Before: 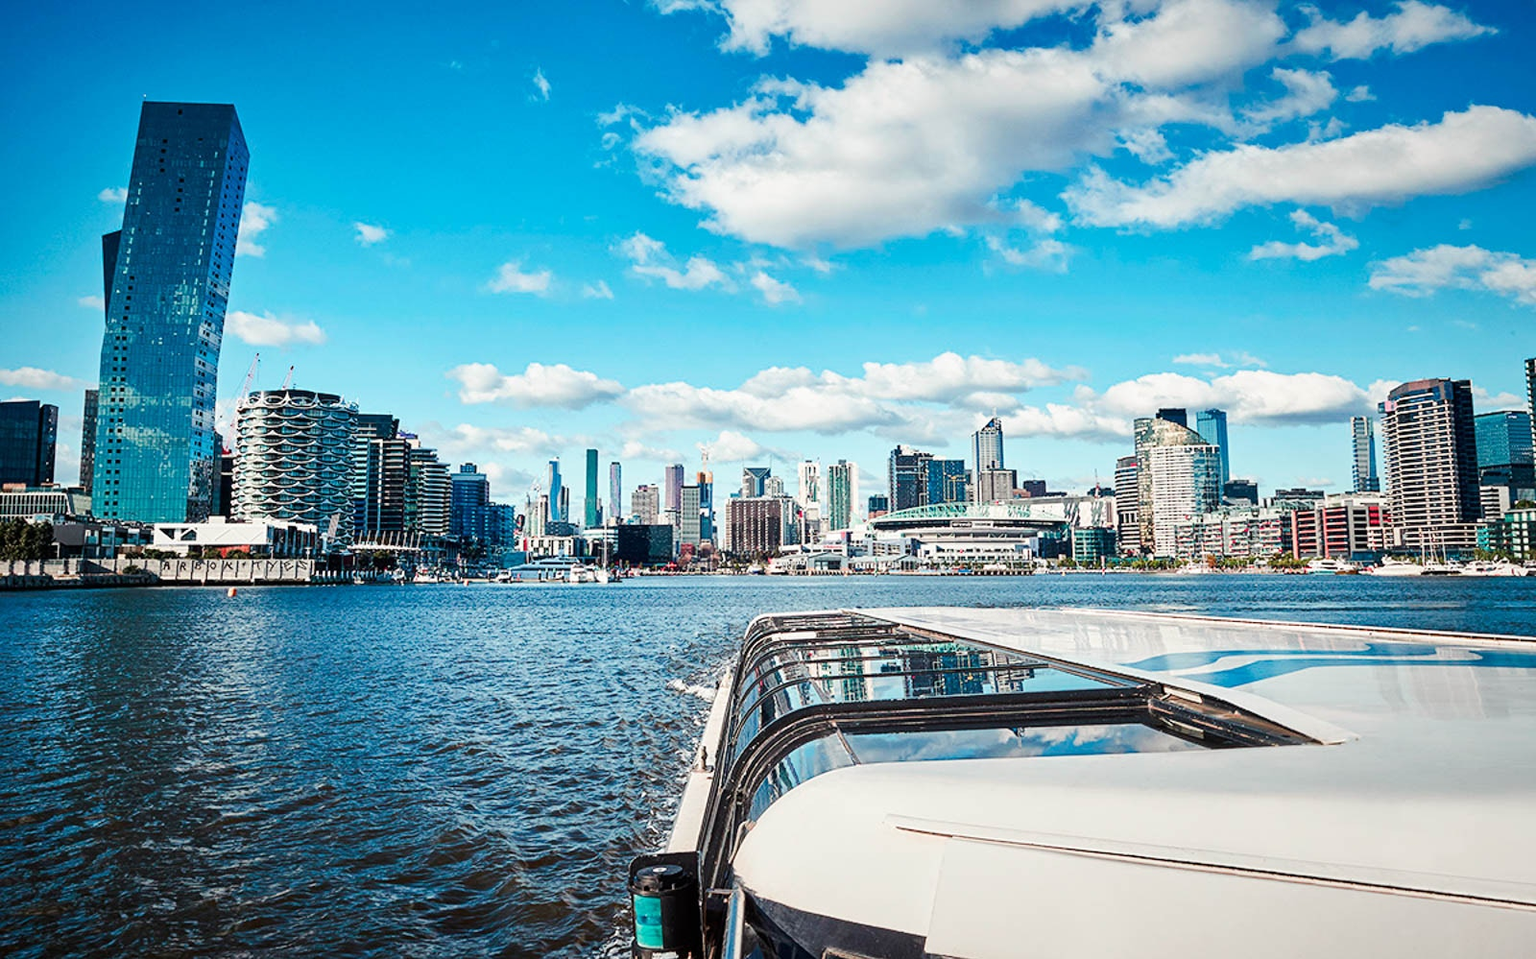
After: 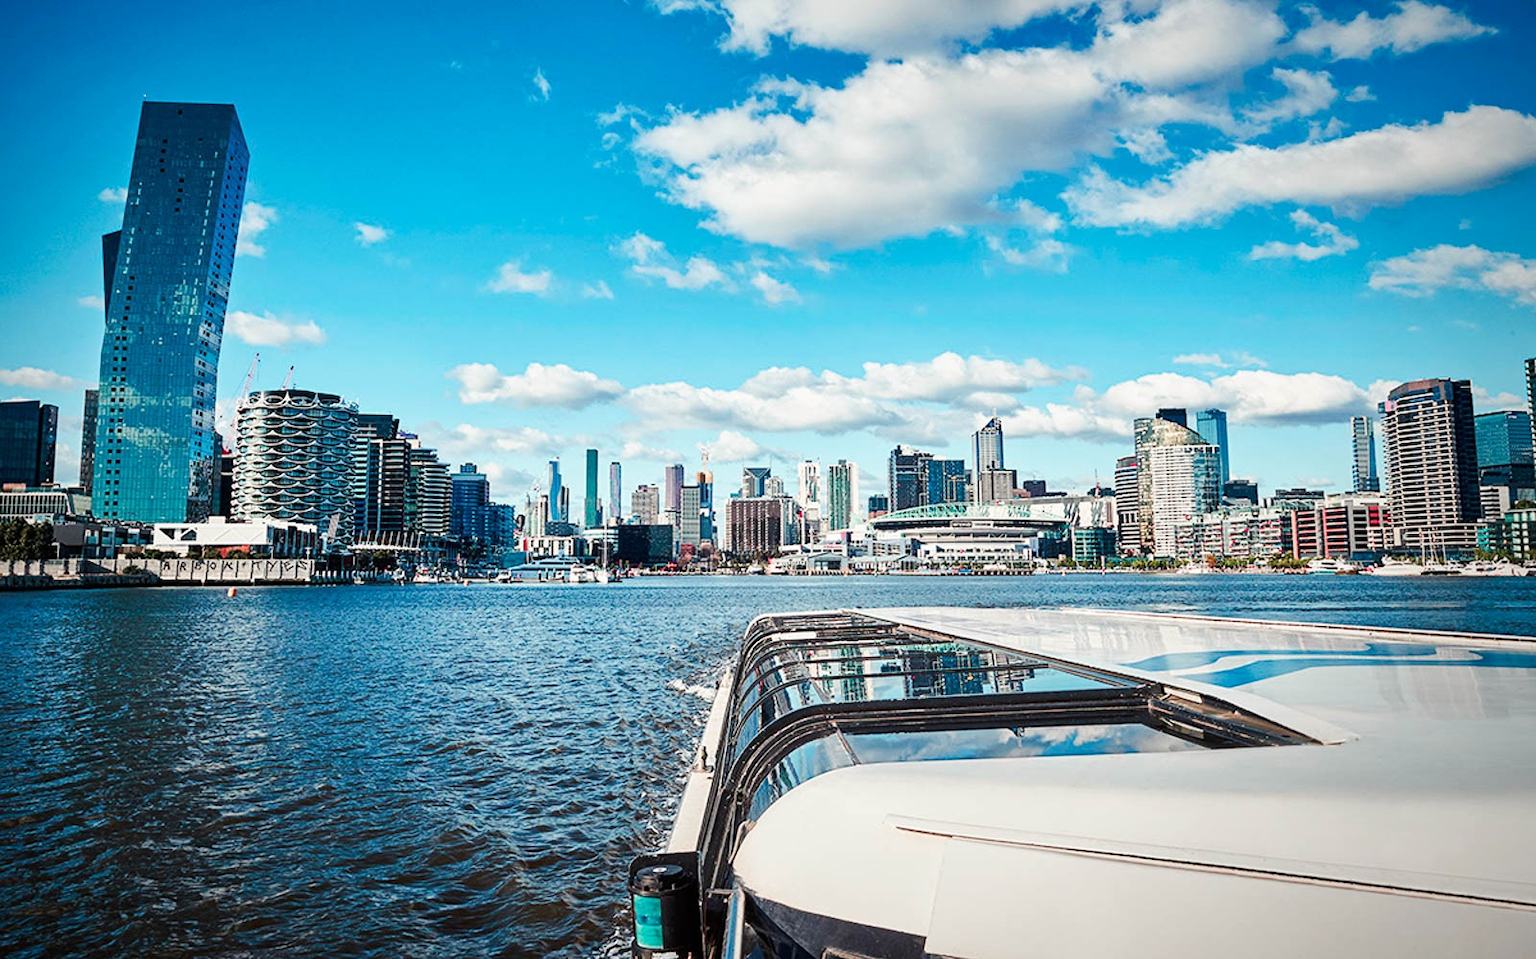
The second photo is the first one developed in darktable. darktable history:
vignetting: fall-off radius 60.39%, brightness -0.387, saturation 0.012, center (-0.068, -0.311), unbound false
